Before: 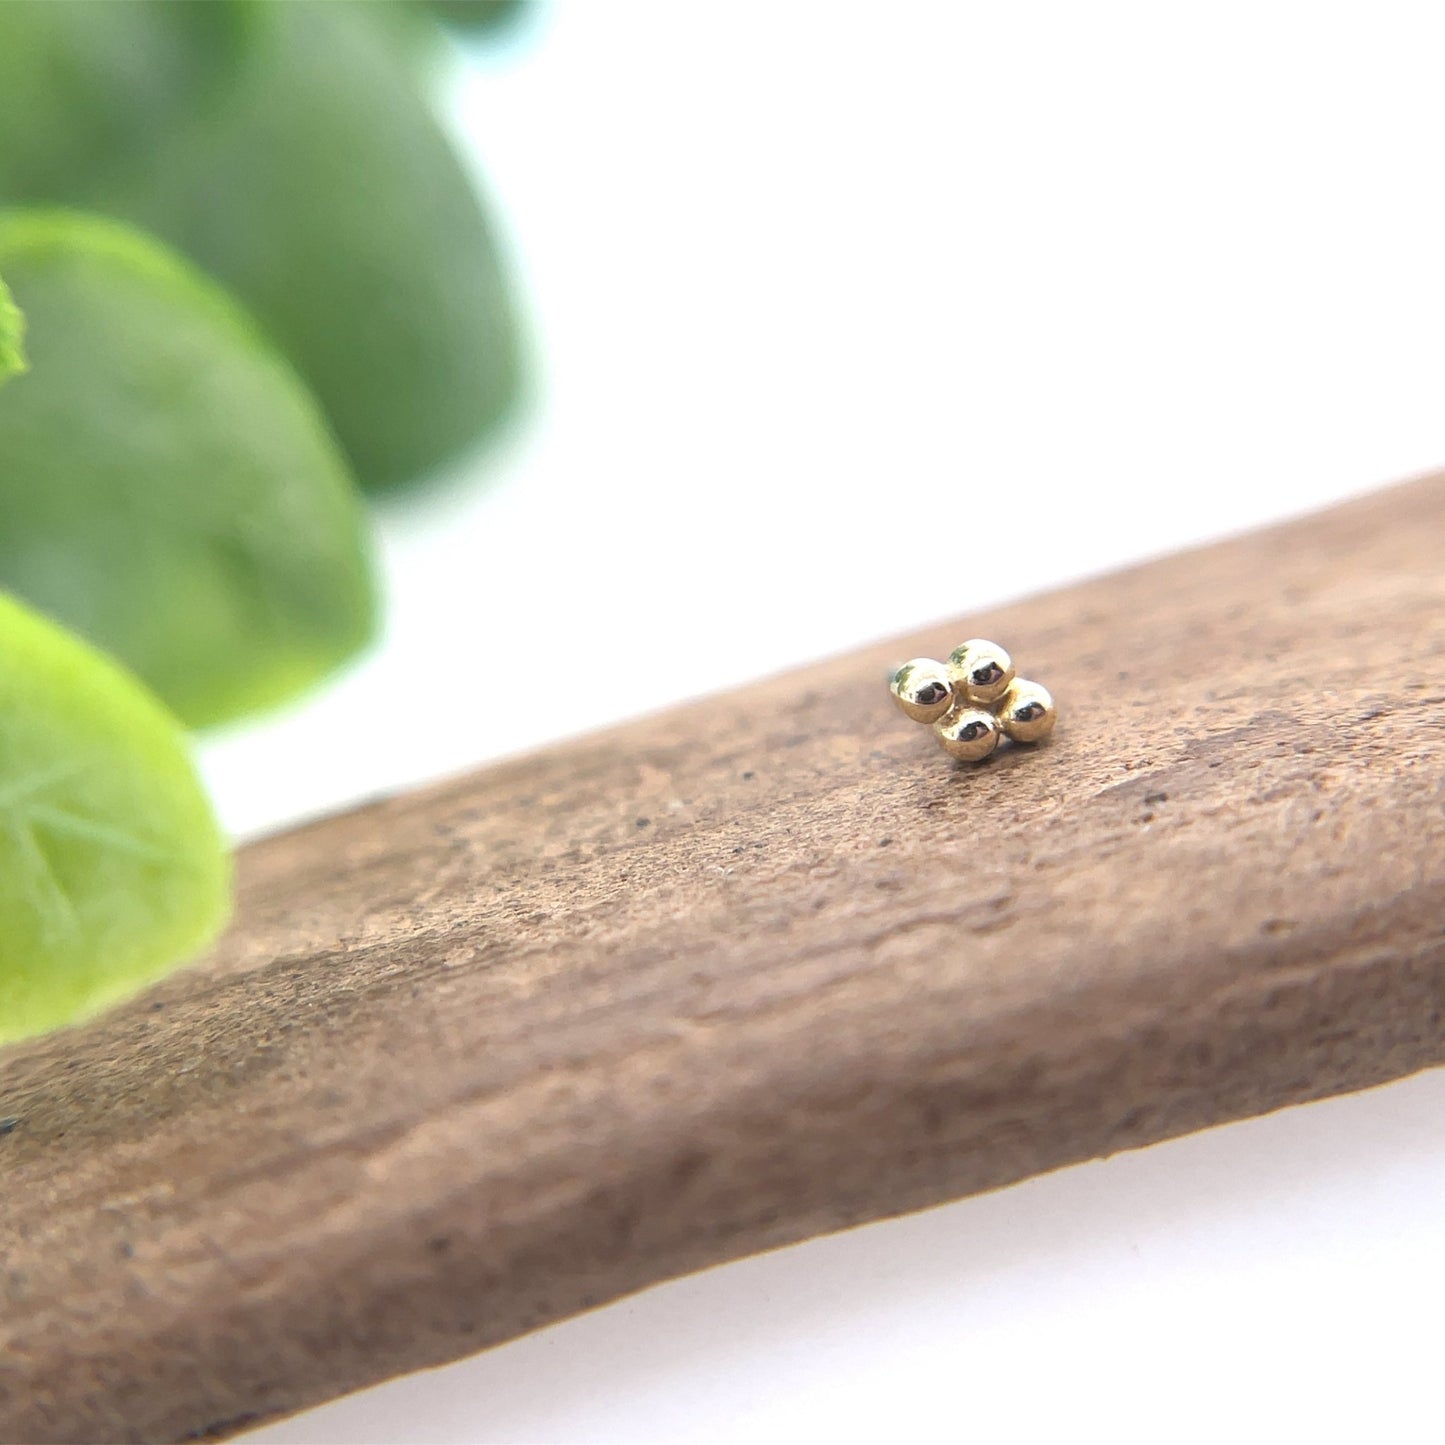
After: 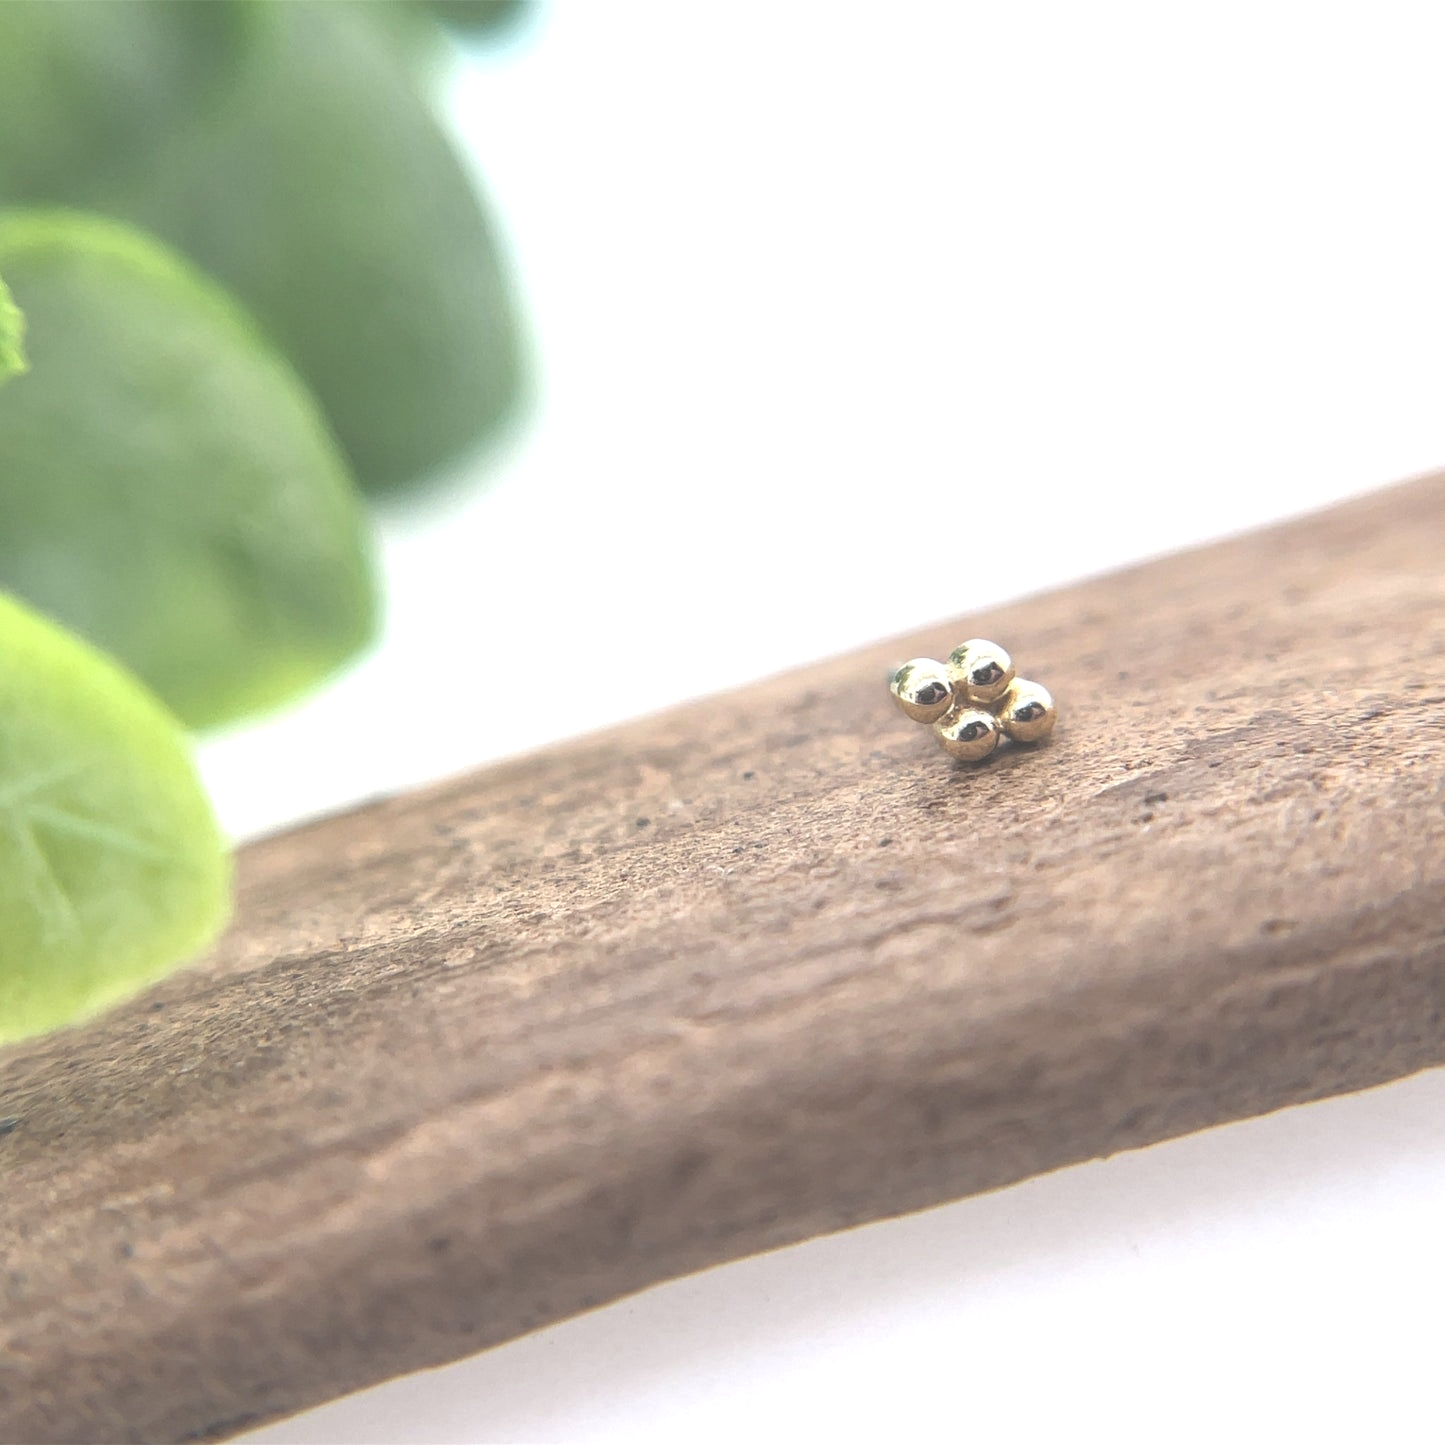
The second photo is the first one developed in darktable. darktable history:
exposure: black level correction -0.087, compensate highlight preservation false
local contrast: detail 130%
